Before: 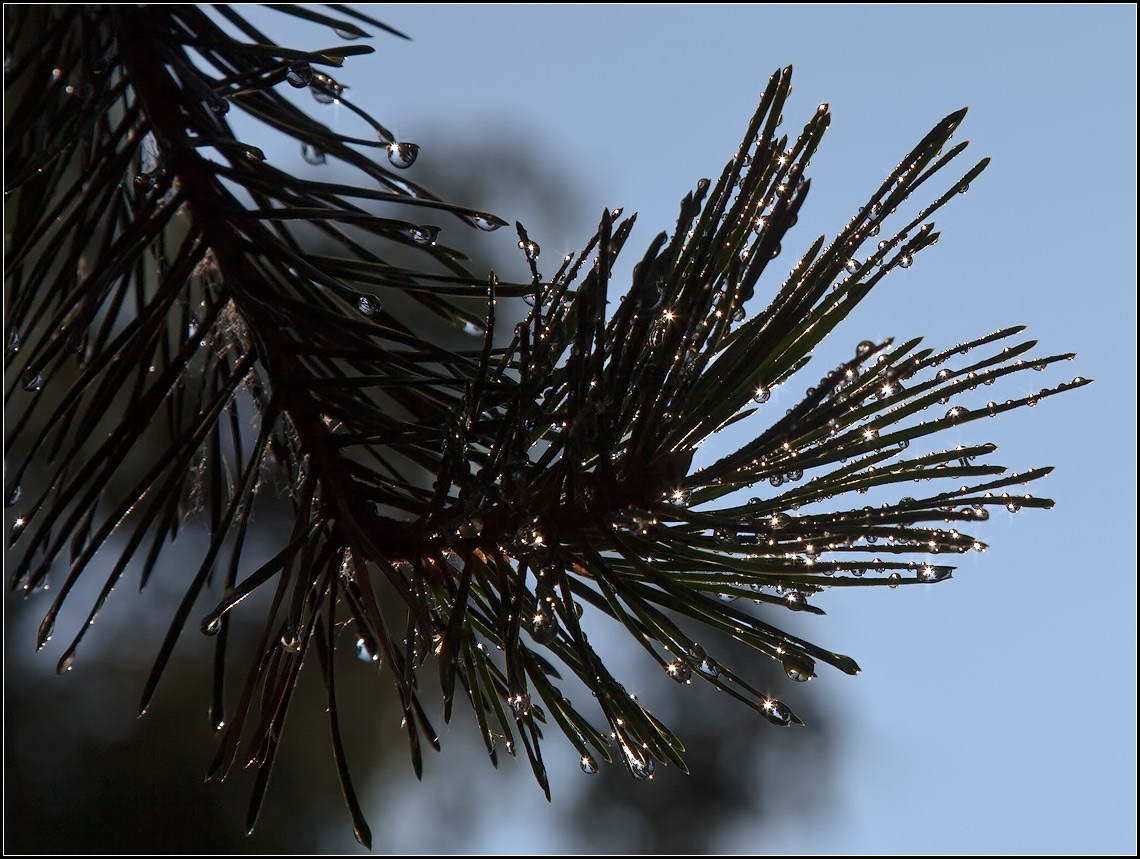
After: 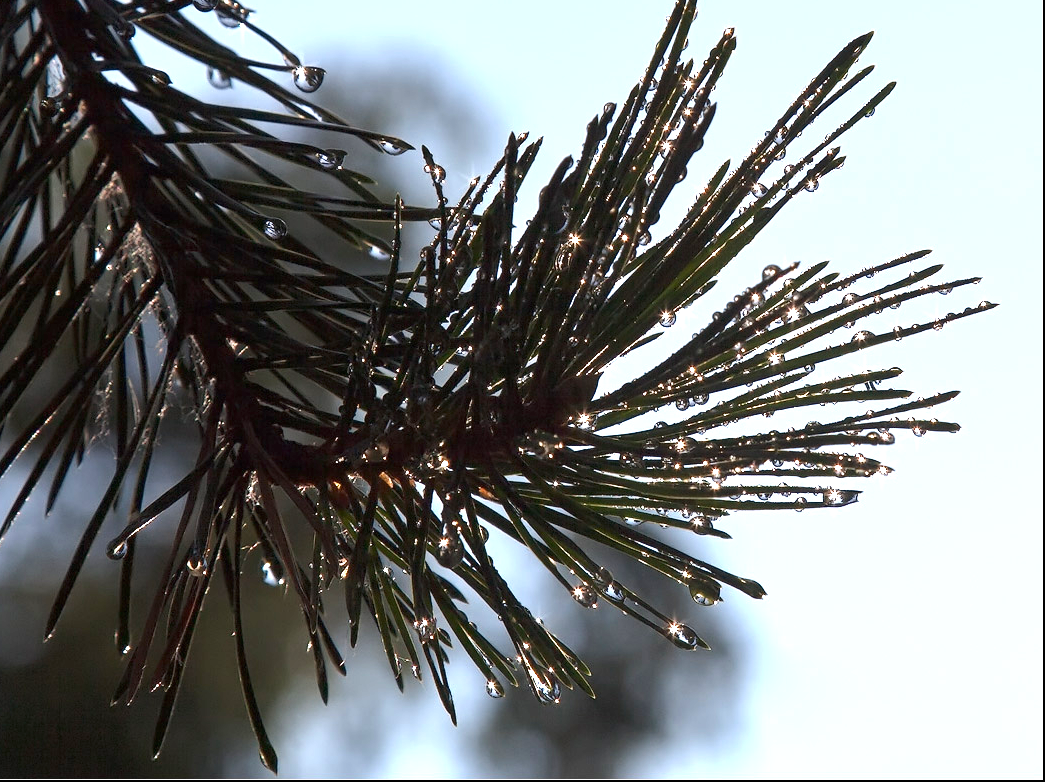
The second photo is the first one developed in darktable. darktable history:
crop and rotate: left 8.309%, top 8.92%
tone equalizer: edges refinement/feathering 500, mask exposure compensation -1.57 EV, preserve details no
exposure: black level correction 0, exposure 1.373 EV, compensate highlight preservation false
